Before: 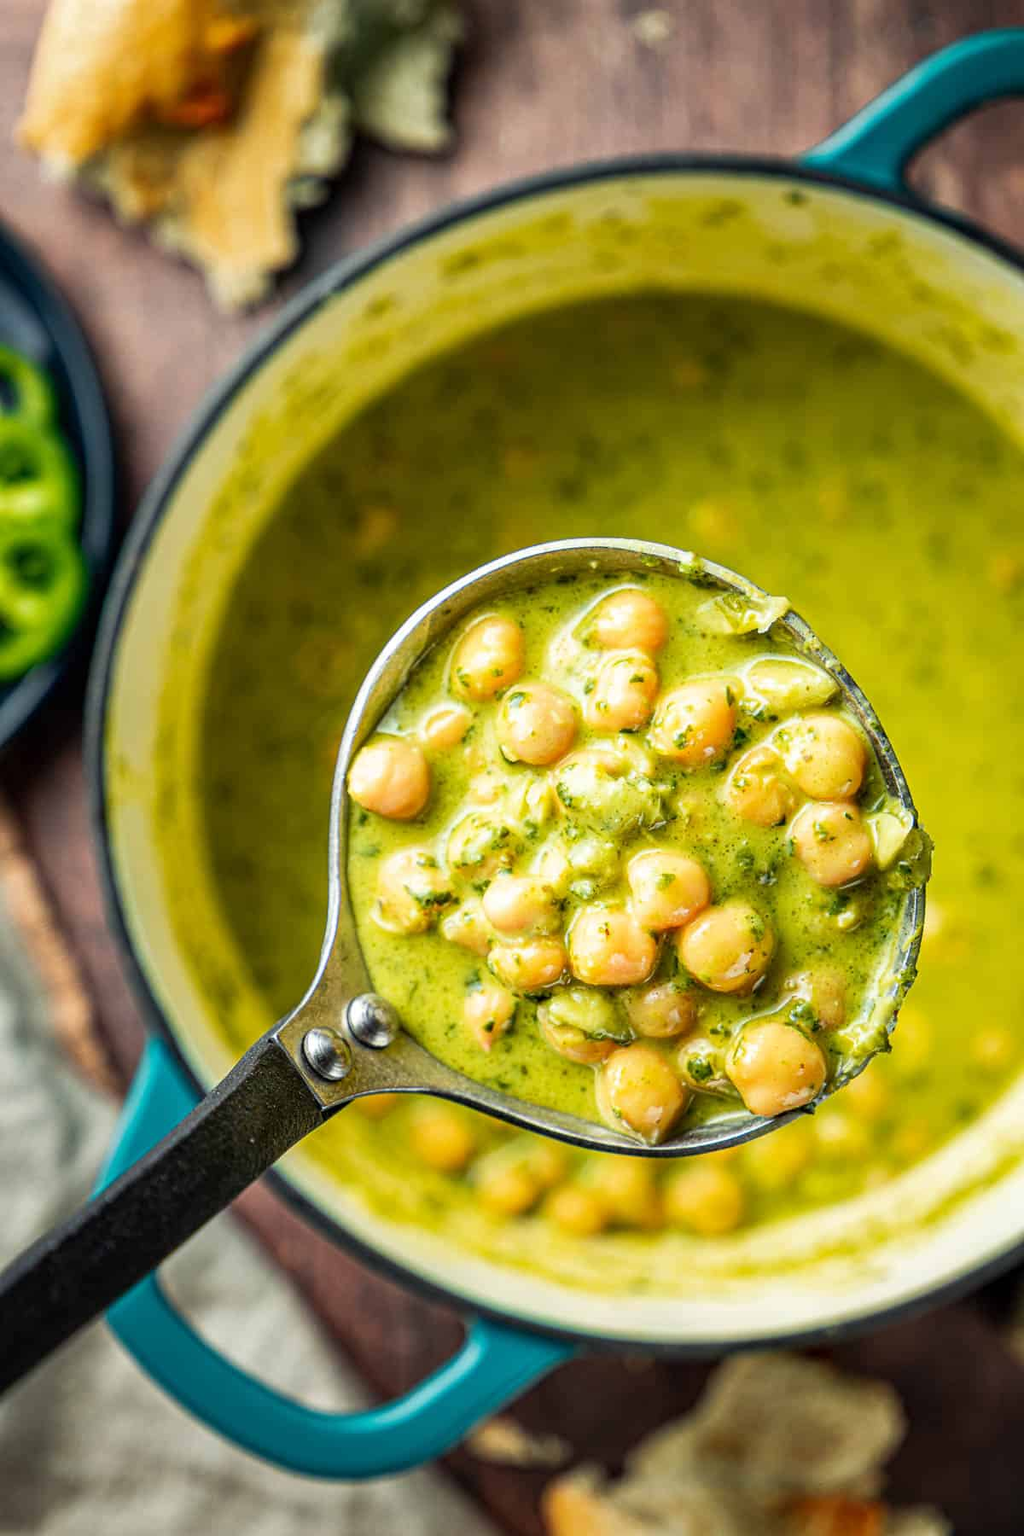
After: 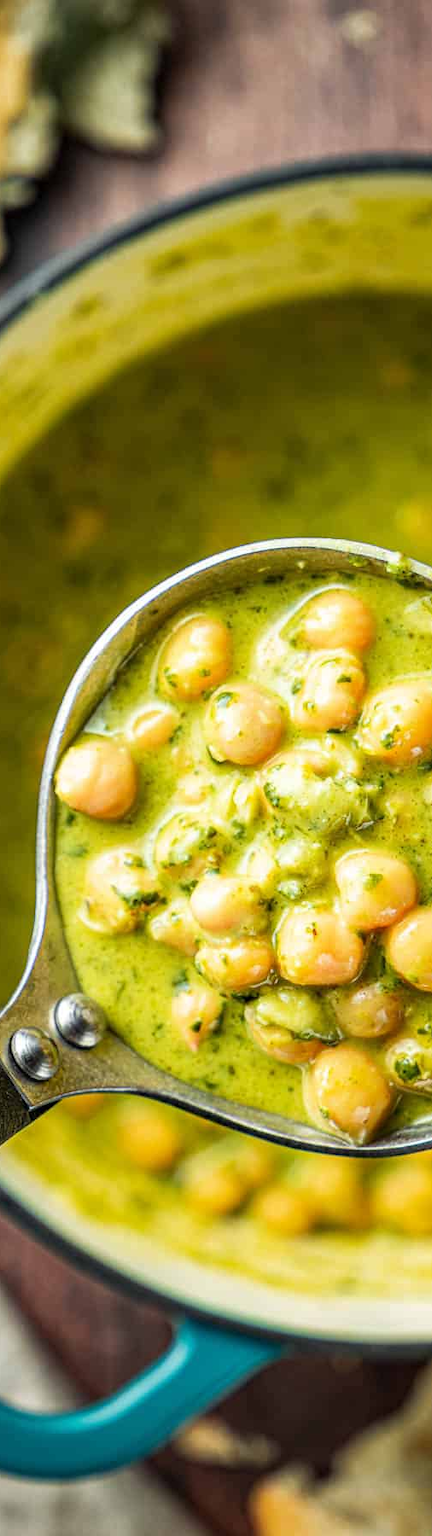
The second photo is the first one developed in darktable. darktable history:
crop: left 28.599%, right 29.14%
